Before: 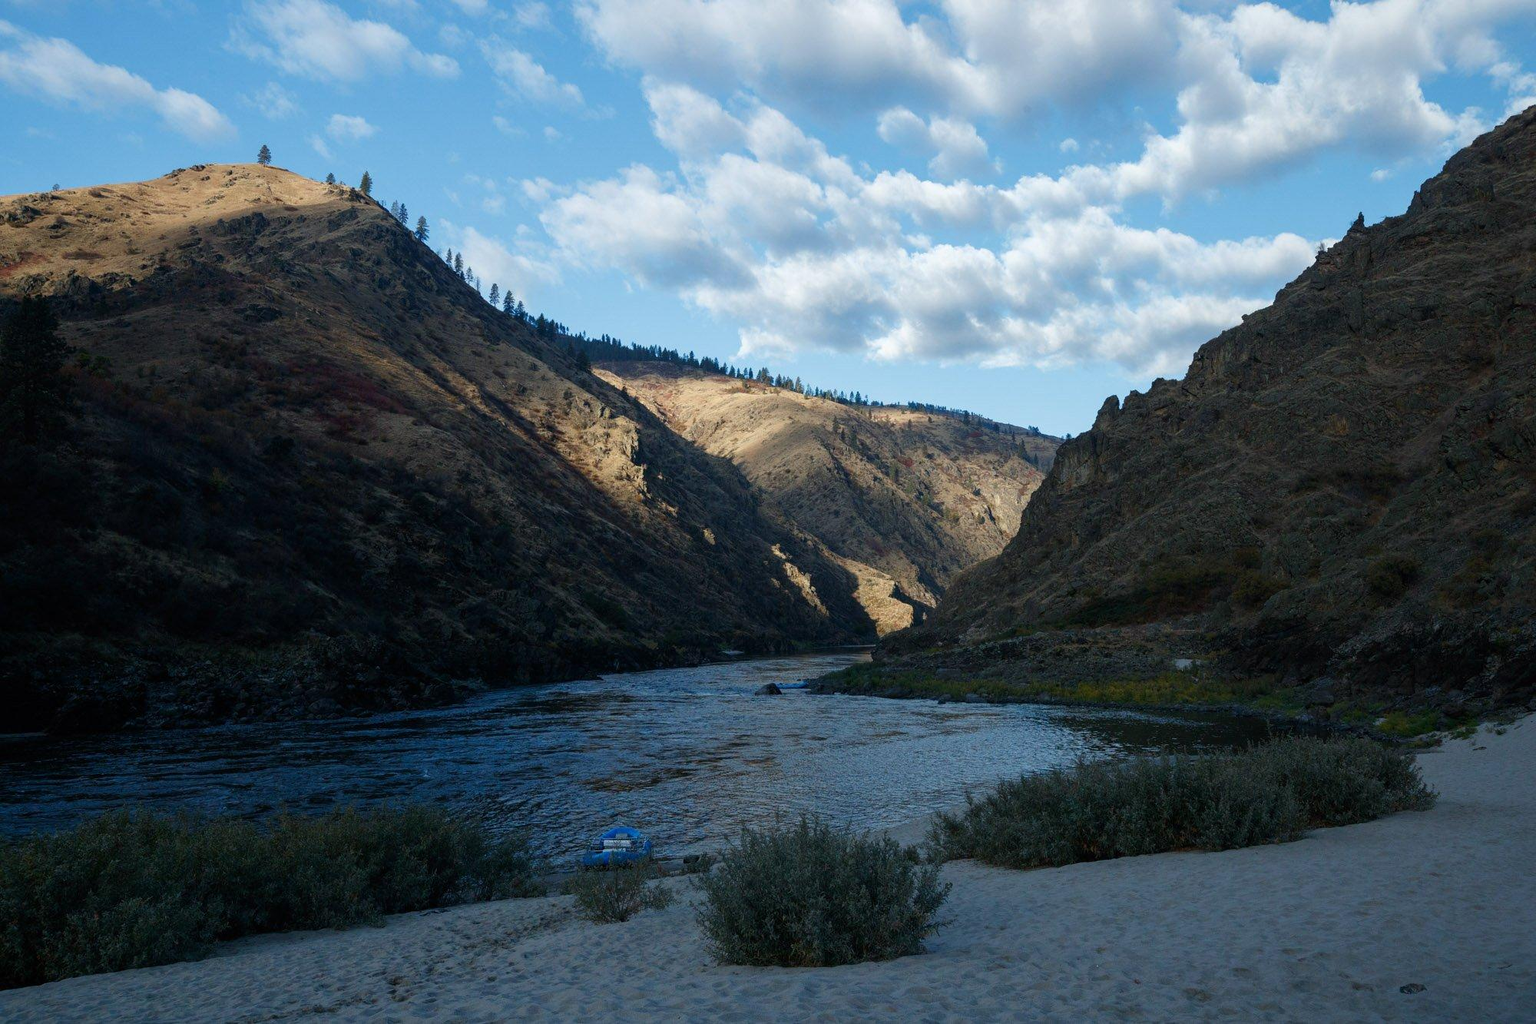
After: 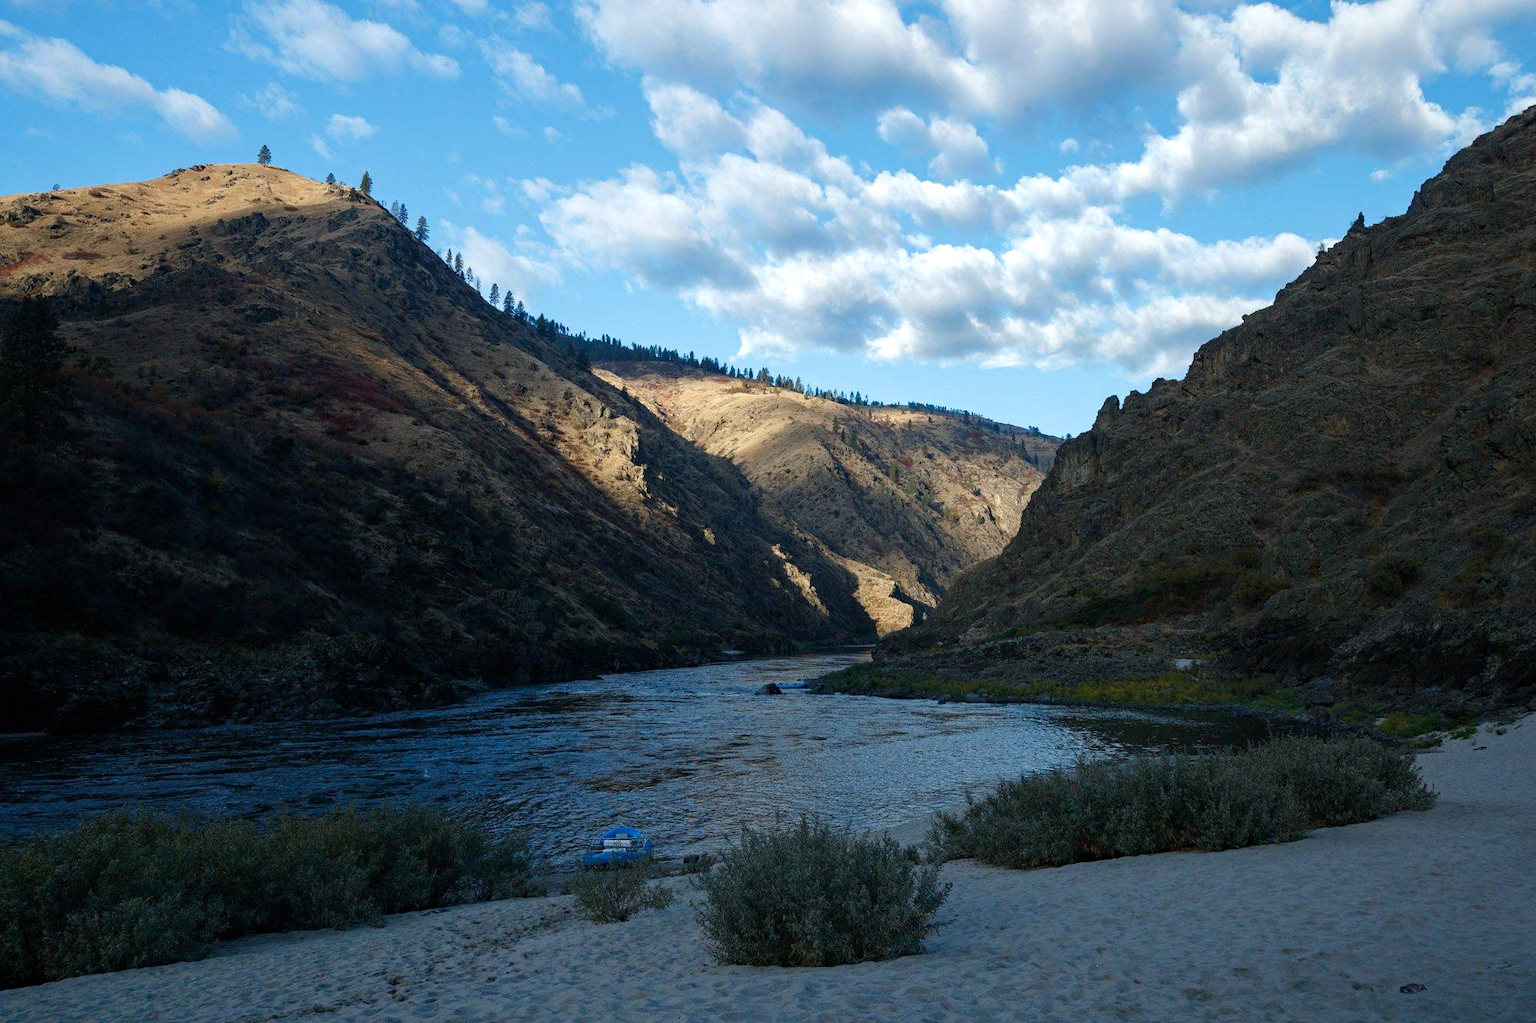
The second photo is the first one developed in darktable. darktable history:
exposure: exposure 0.236 EV, compensate highlight preservation false
haze removal: compatibility mode true, adaptive false
